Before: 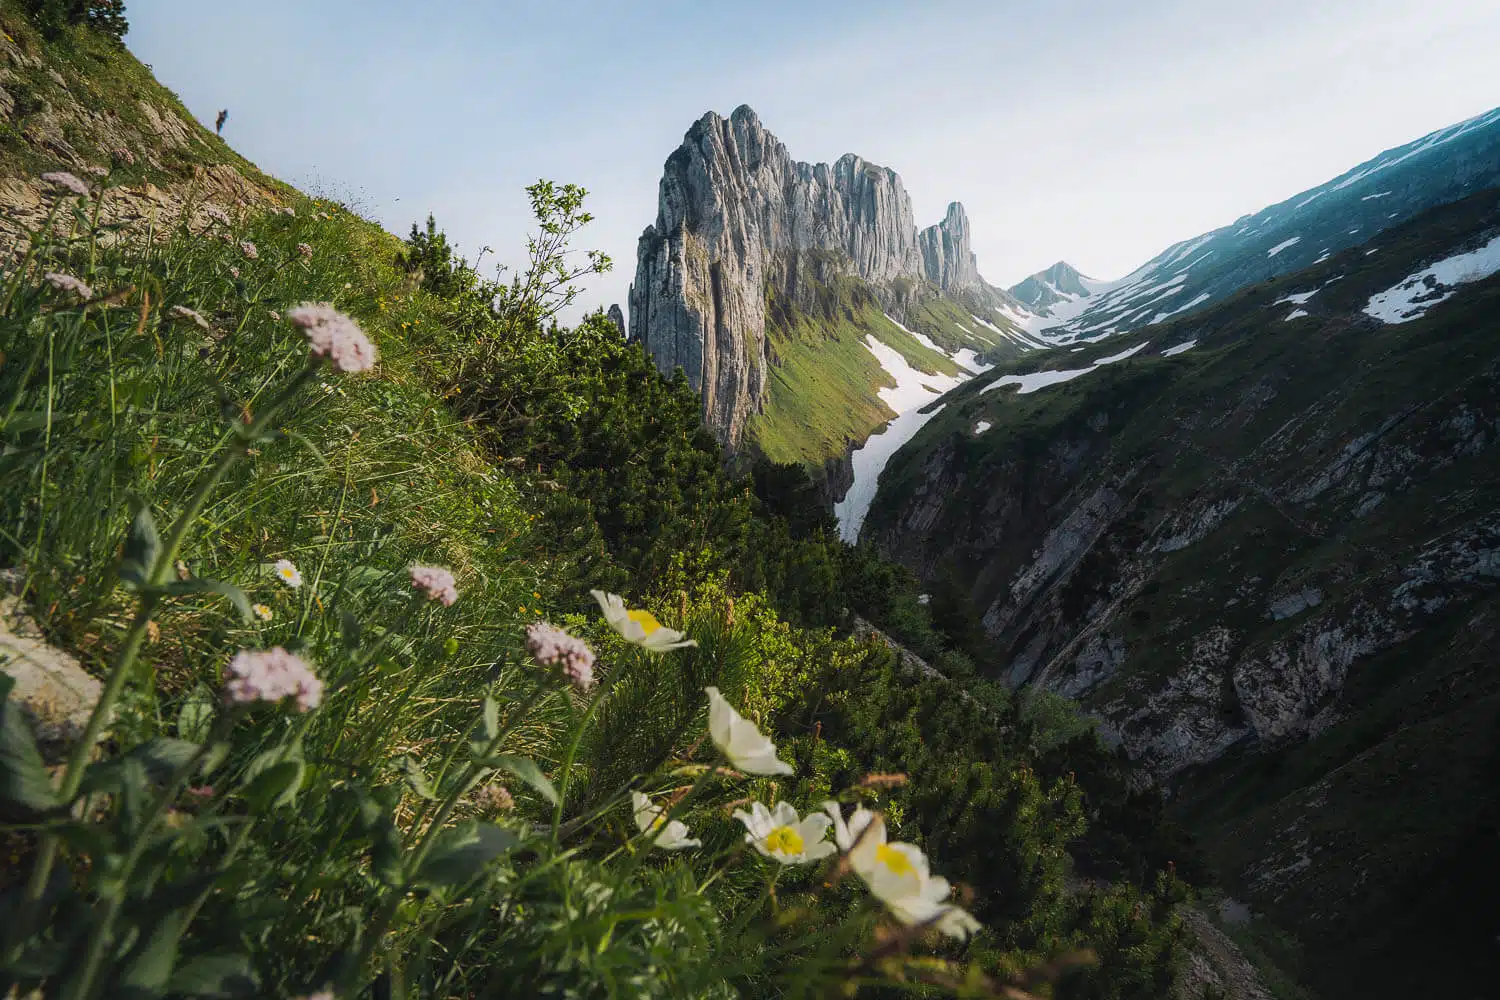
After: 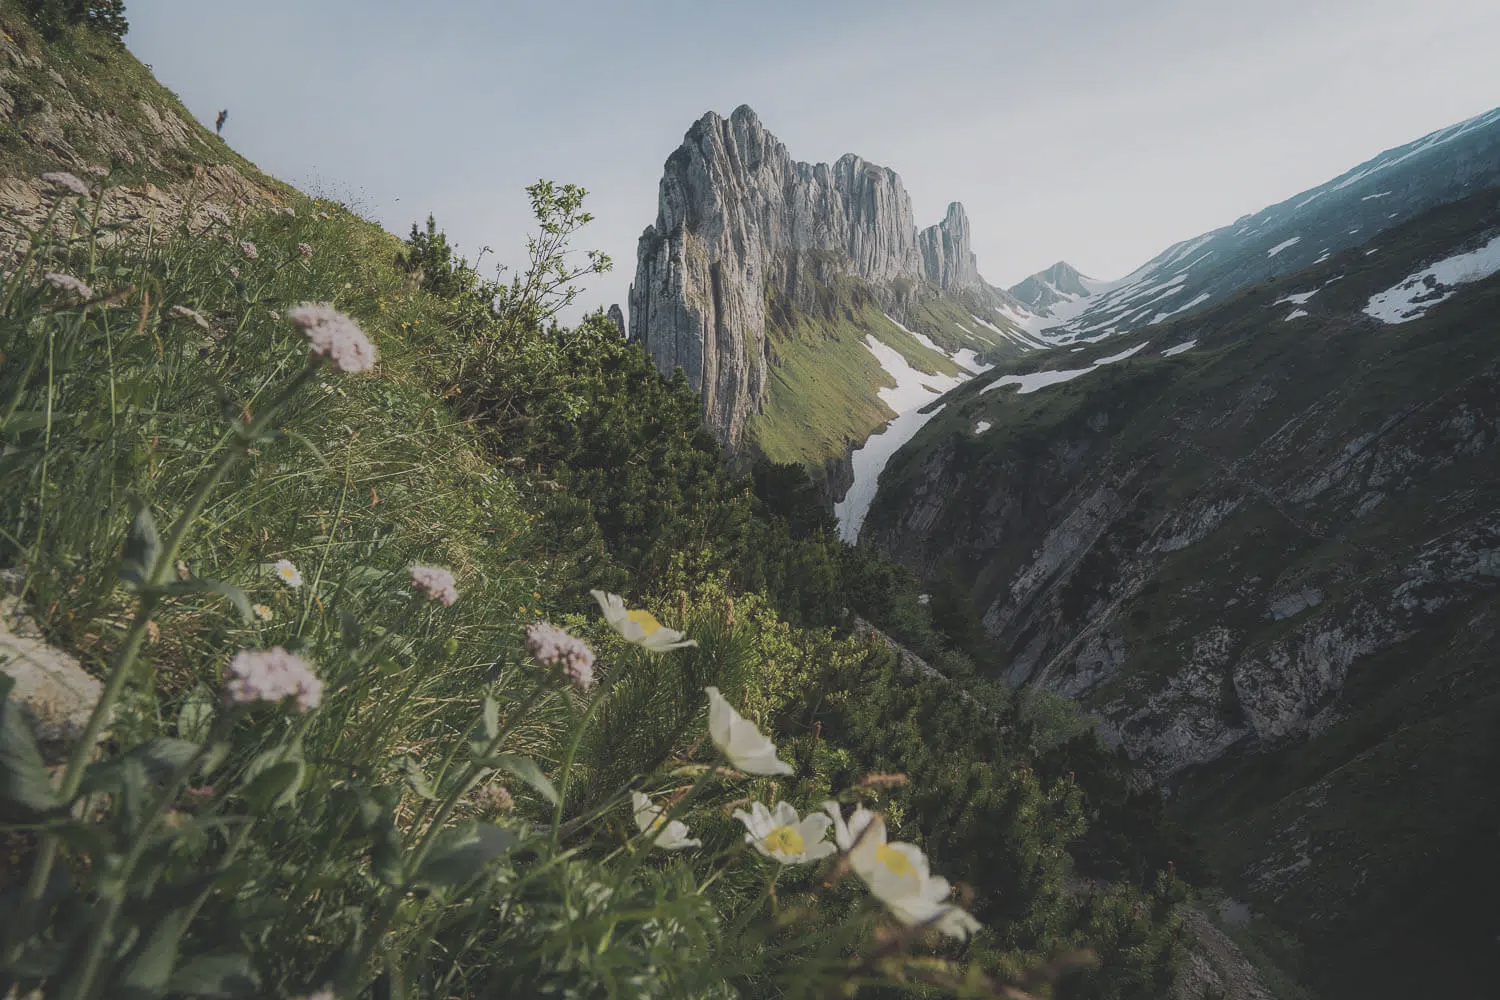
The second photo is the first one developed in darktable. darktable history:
contrast brightness saturation: contrast -0.255, saturation -0.427
